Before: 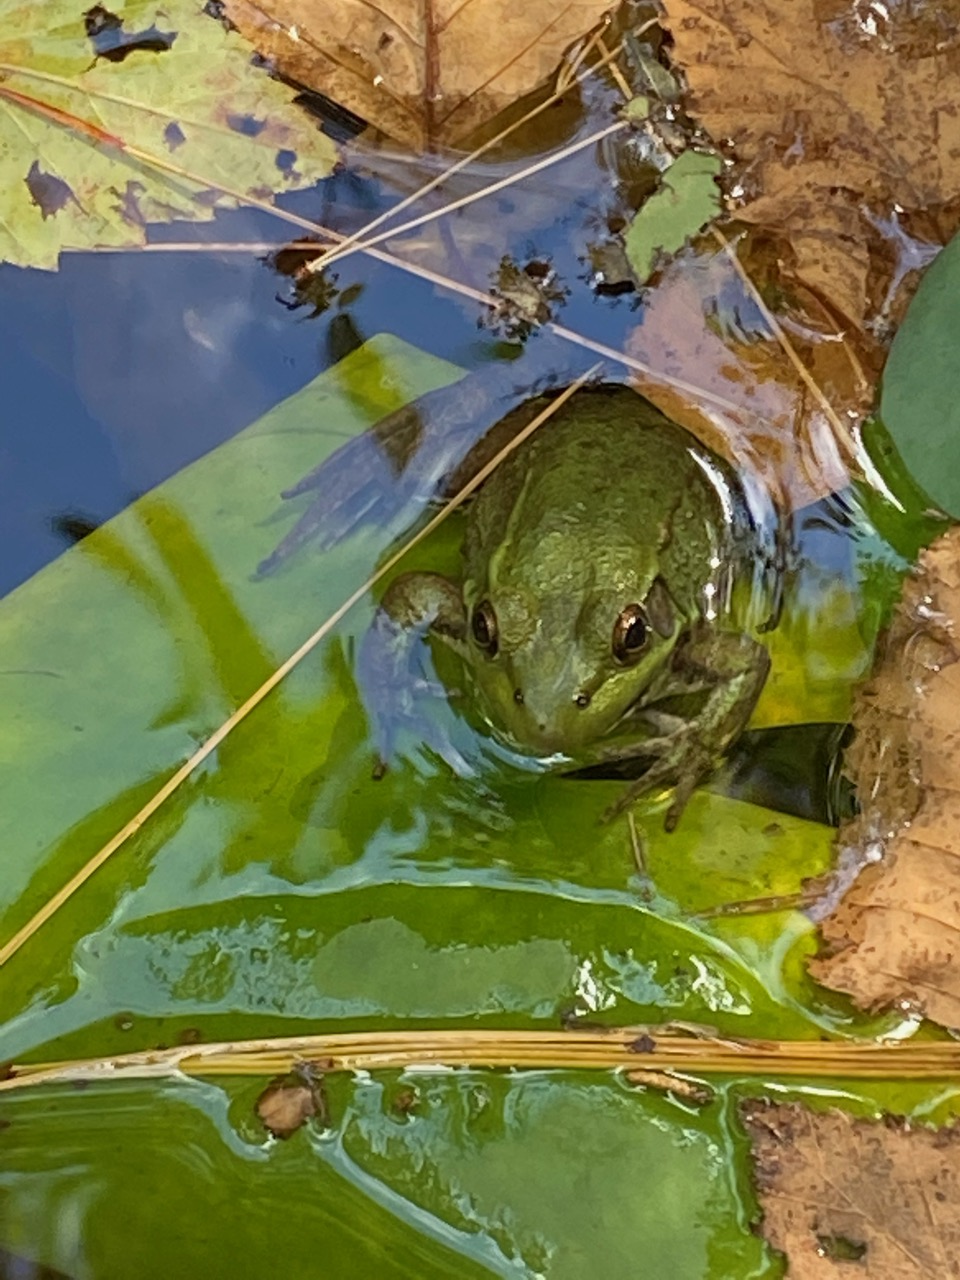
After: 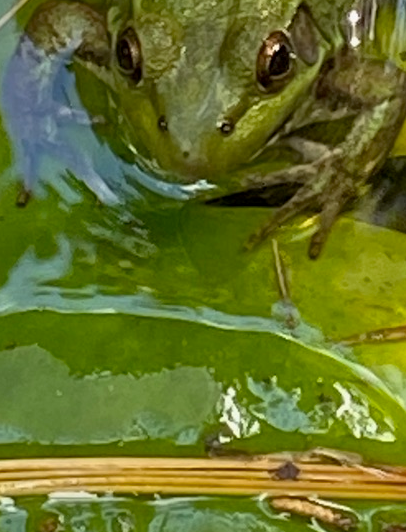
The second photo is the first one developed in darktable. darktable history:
crop: left 37.095%, top 44.839%, right 20.539%, bottom 13.55%
